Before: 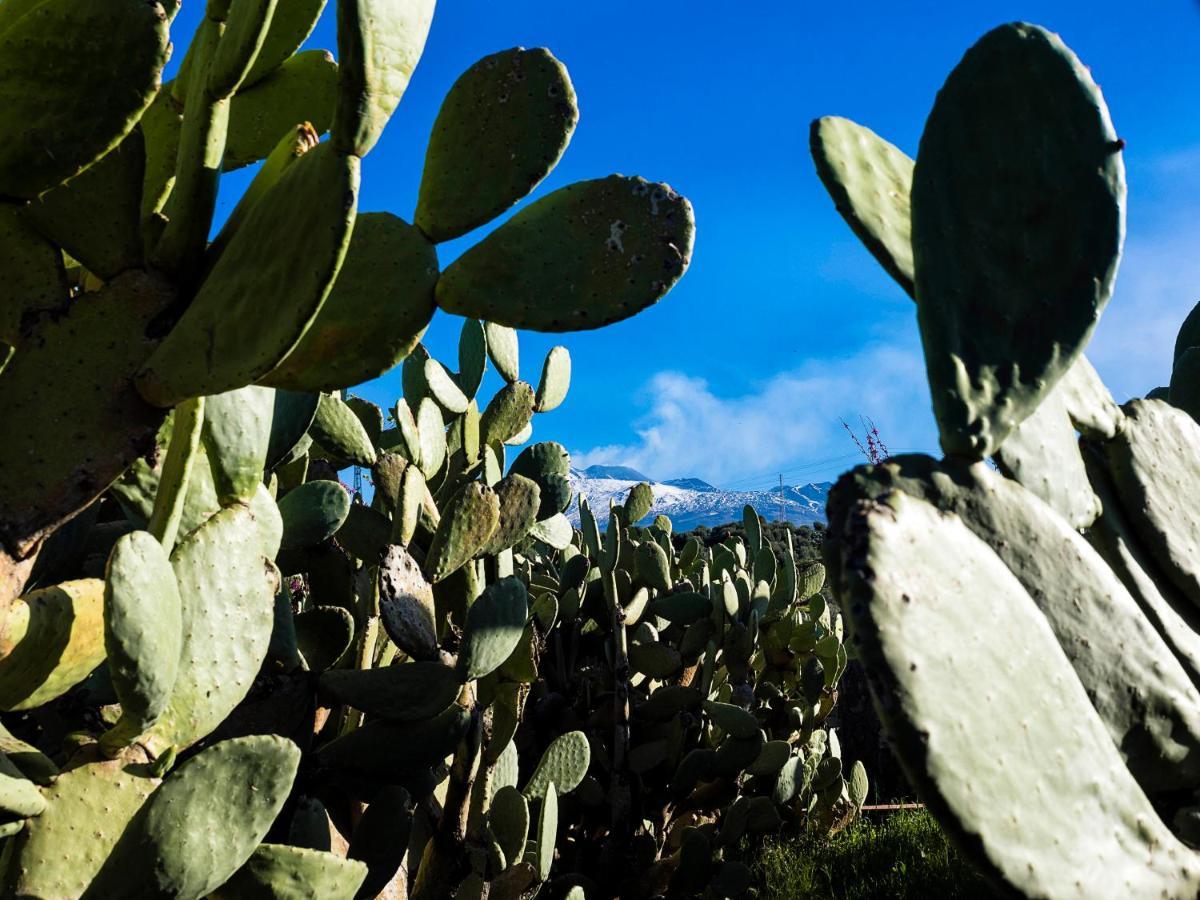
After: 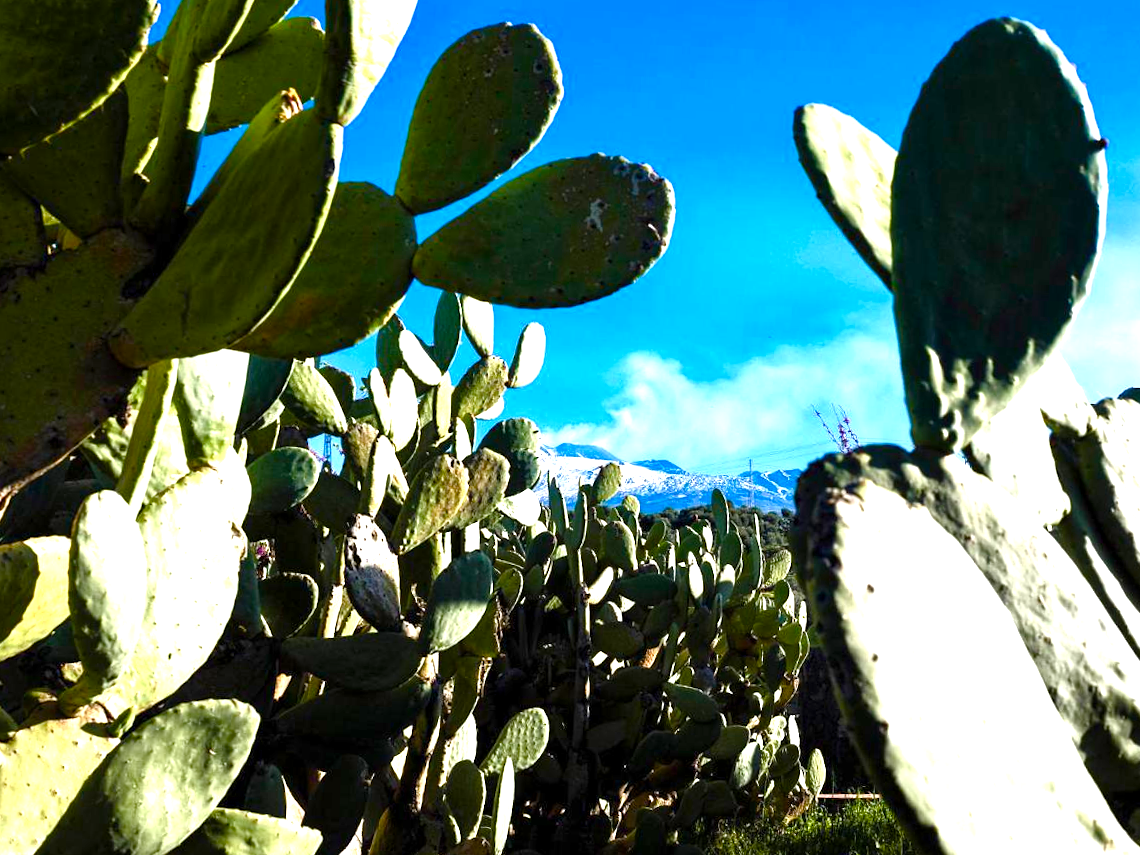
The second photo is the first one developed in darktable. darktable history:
color balance rgb: linear chroma grading › global chroma 0.892%, perceptual saturation grading › global saturation 25.404%, perceptual saturation grading › highlights -50.121%, perceptual saturation grading › shadows 30.486%, perceptual brilliance grading › global brilliance 18.013%, global vibrance 15.218%
exposure: exposure 0.573 EV, compensate exposure bias true, compensate highlight preservation false
crop and rotate: angle -2.29°
